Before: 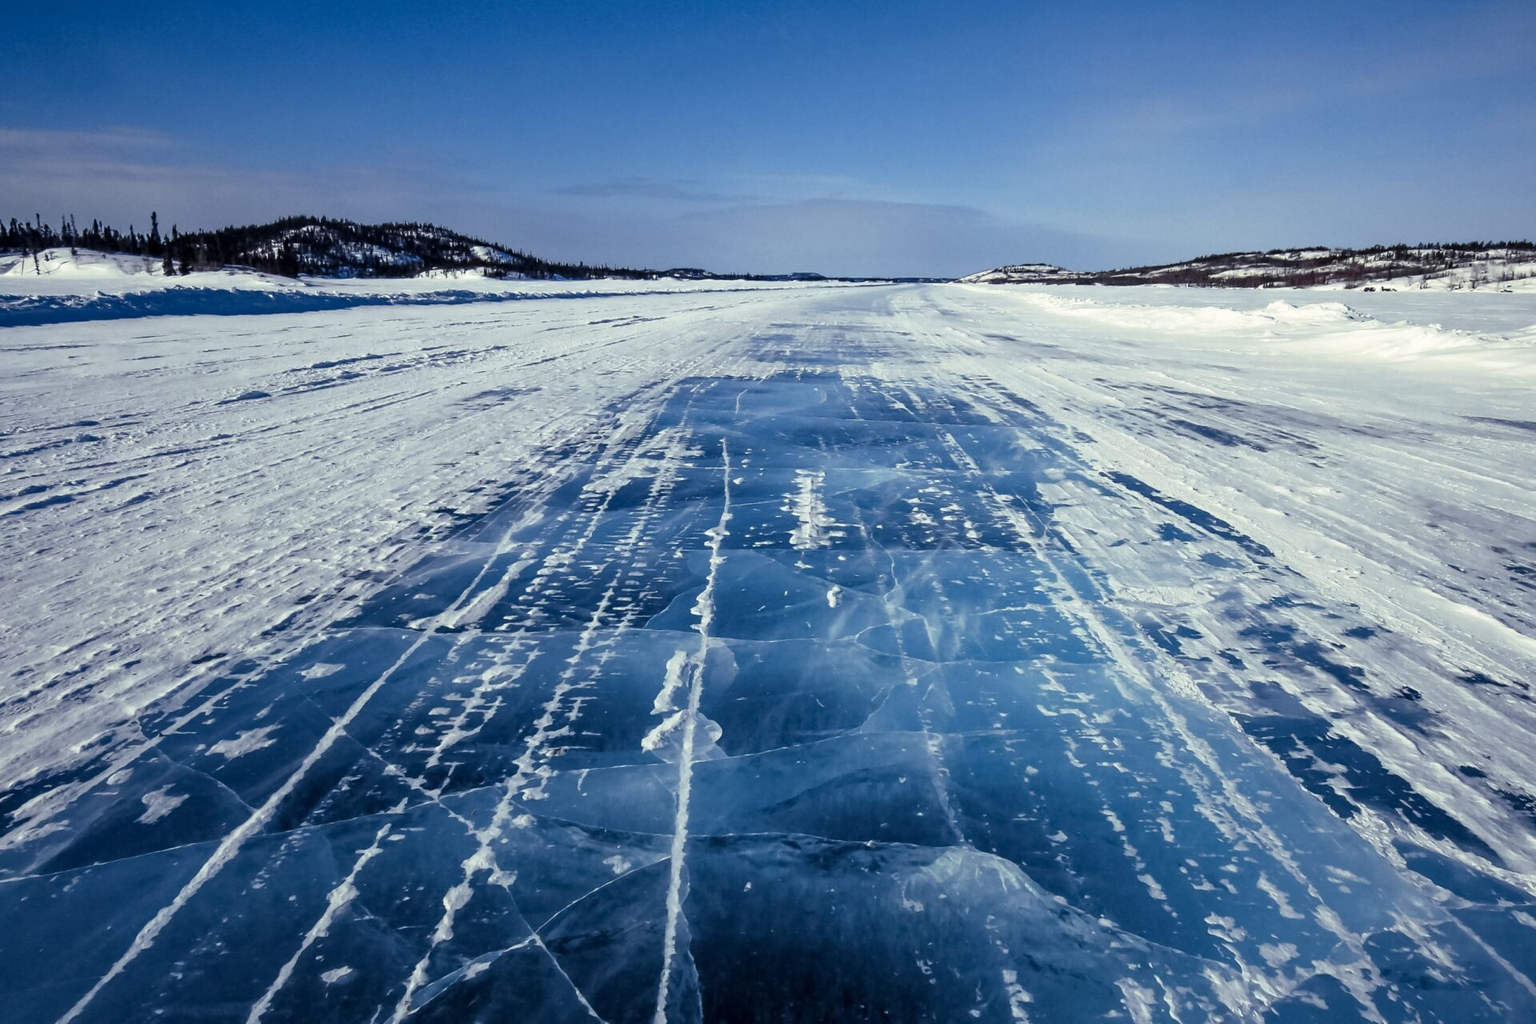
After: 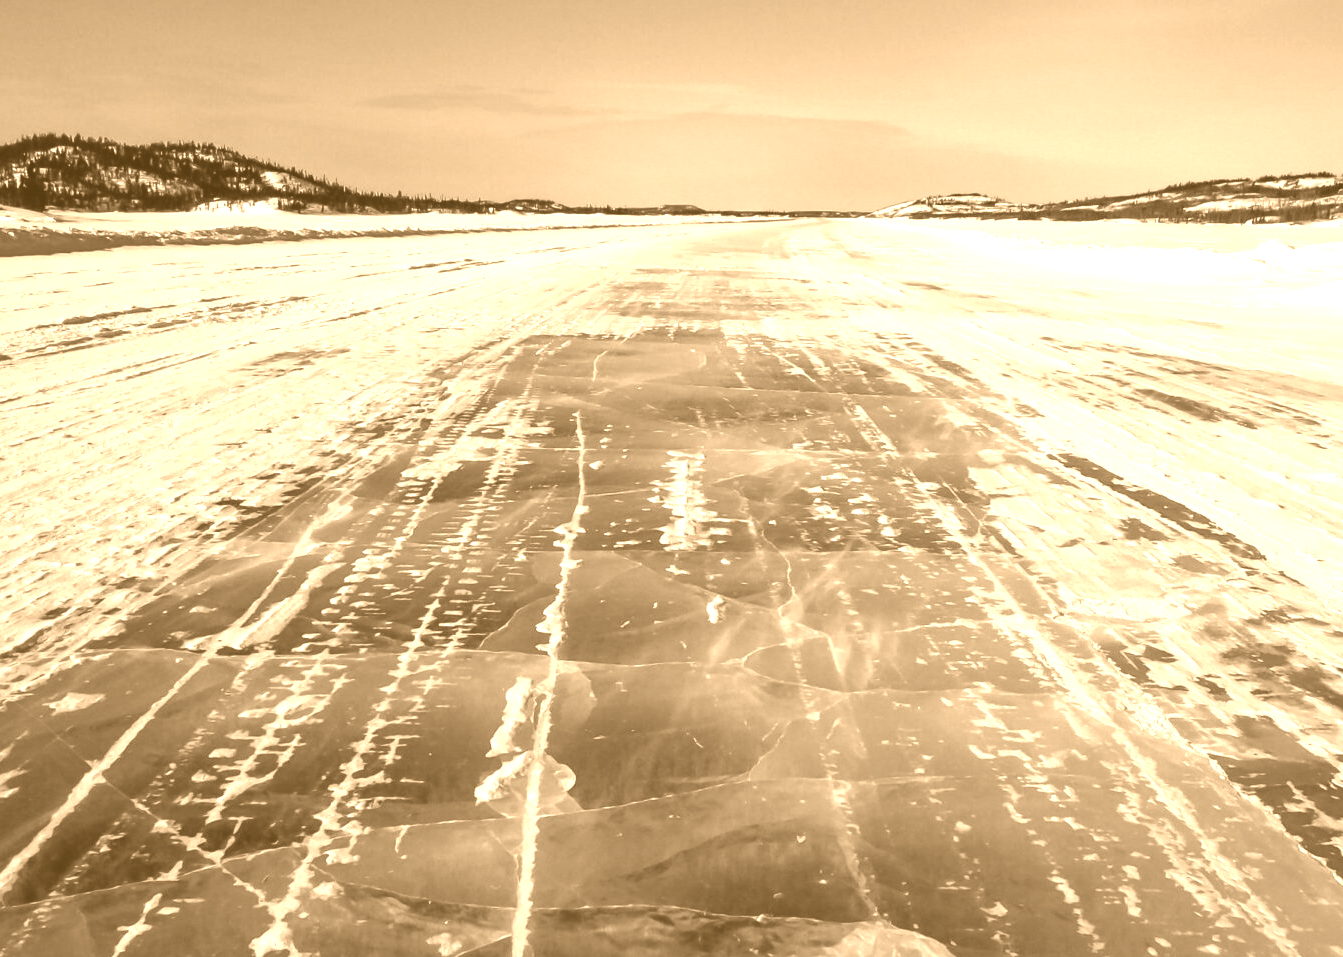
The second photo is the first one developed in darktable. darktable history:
levels: mode automatic, black 0.023%, white 99.97%, levels [0.062, 0.494, 0.925]
colorize: hue 28.8°, source mix 100%
crop and rotate: left 17.046%, top 10.659%, right 12.989%, bottom 14.553%
